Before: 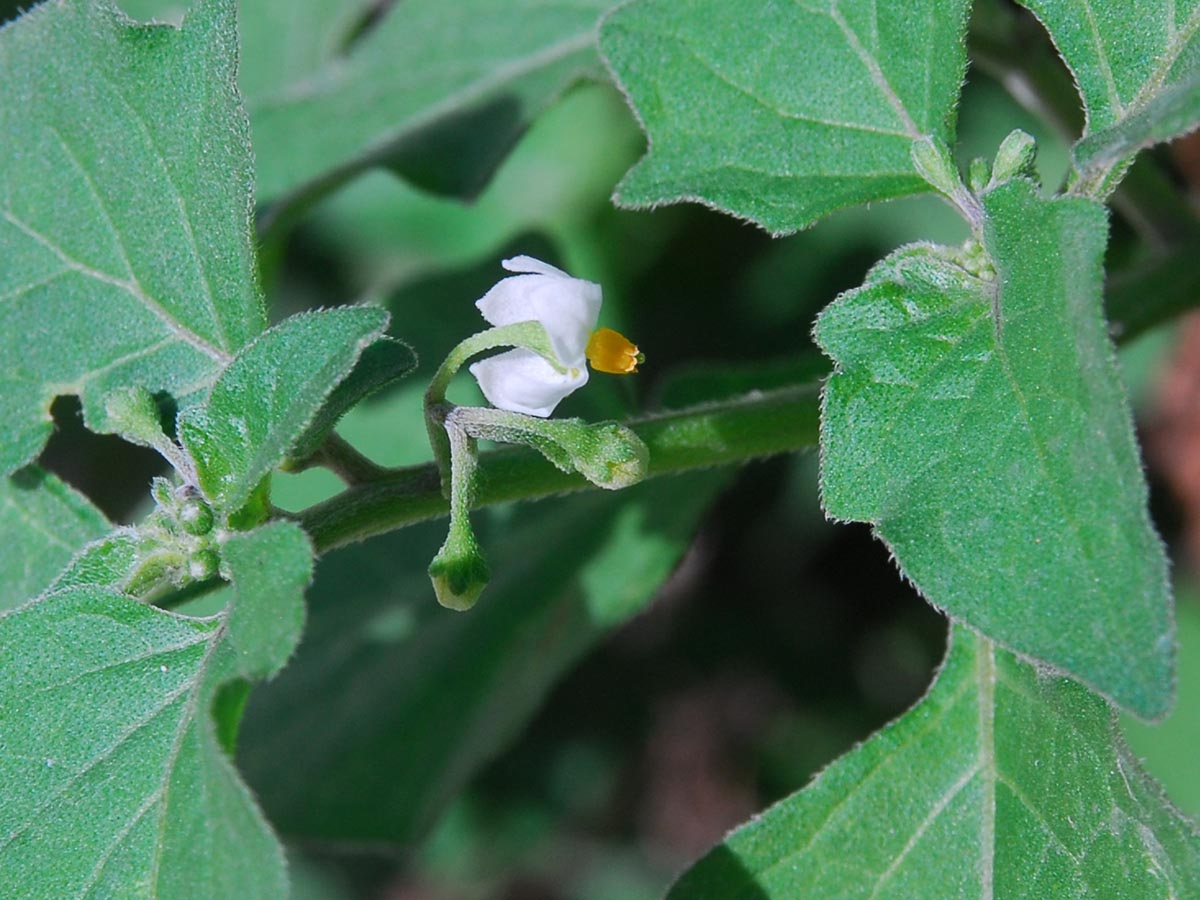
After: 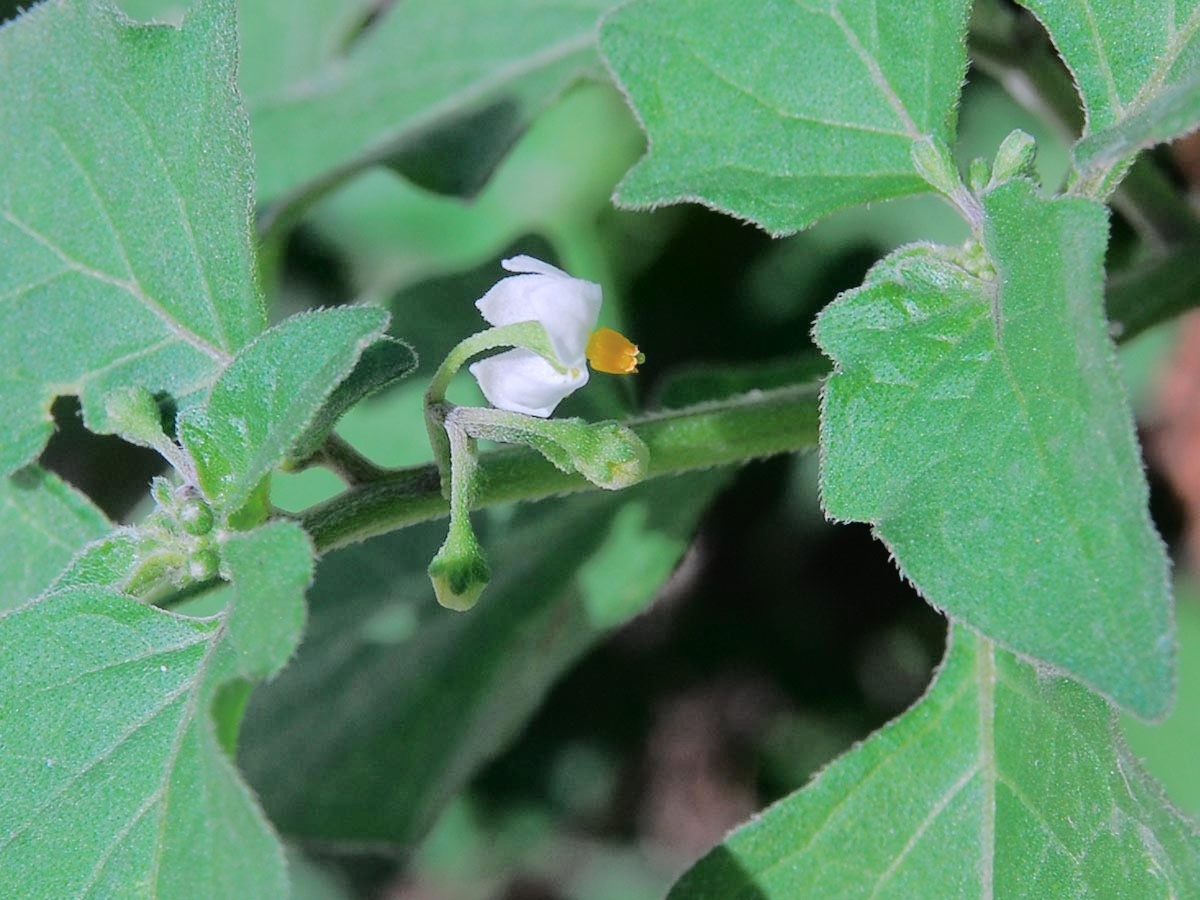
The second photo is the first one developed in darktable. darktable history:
tone curve: curves: ch0 [(0, 0) (0.003, 0.019) (0.011, 0.019) (0.025, 0.023) (0.044, 0.032) (0.069, 0.046) (0.1, 0.073) (0.136, 0.129) (0.177, 0.207) (0.224, 0.295) (0.277, 0.394) (0.335, 0.48) (0.399, 0.524) (0.468, 0.575) (0.543, 0.628) (0.623, 0.684) (0.709, 0.739) (0.801, 0.808) (0.898, 0.9) (1, 1)], color space Lab, independent channels, preserve colors none
